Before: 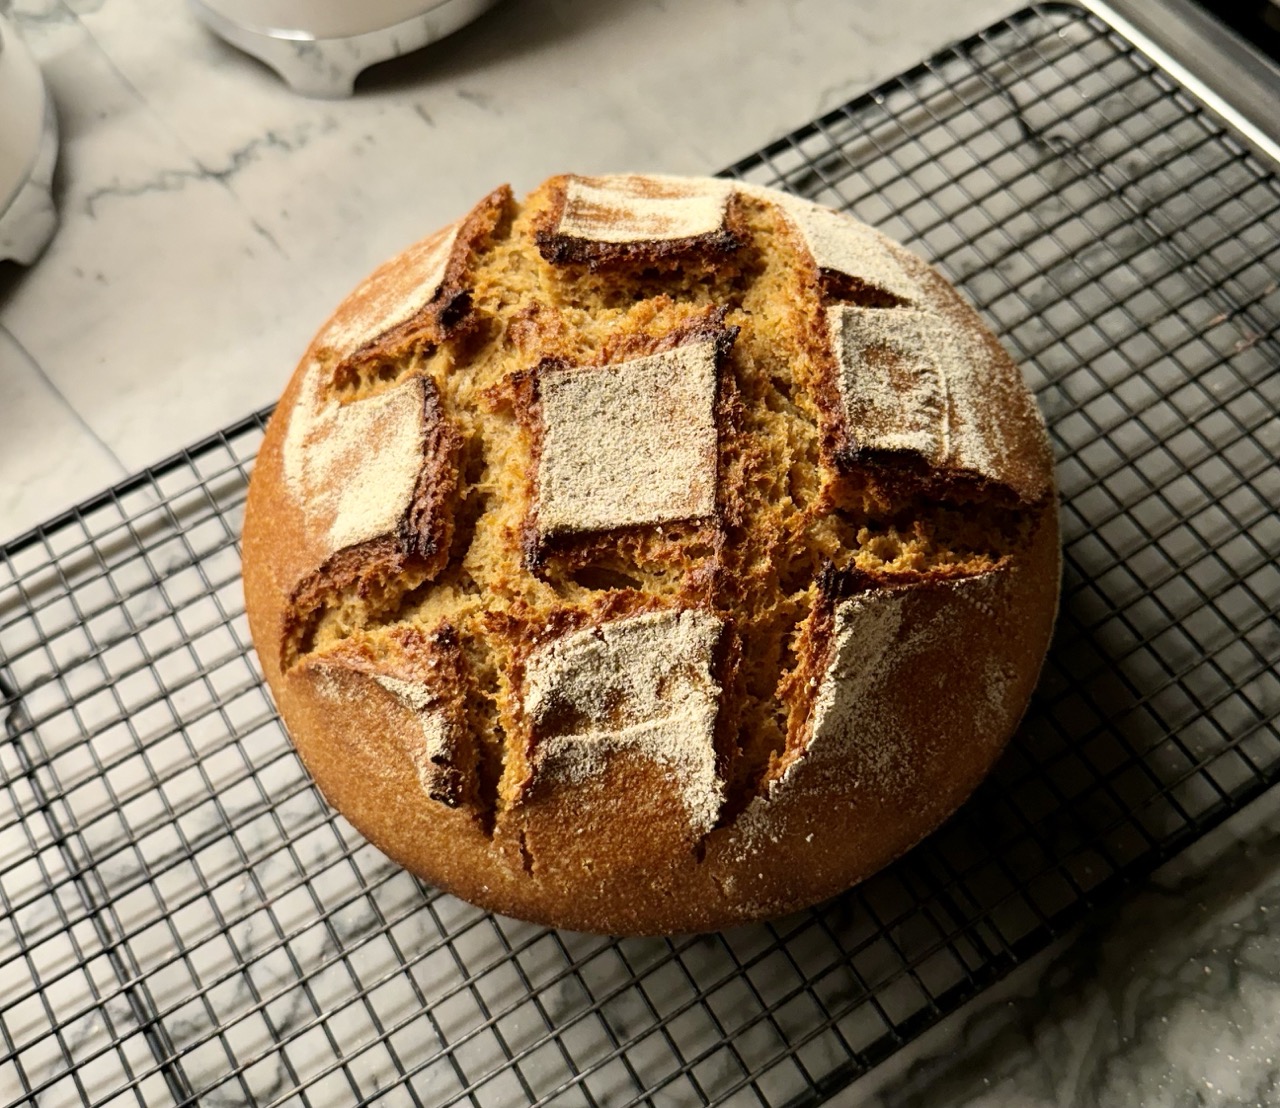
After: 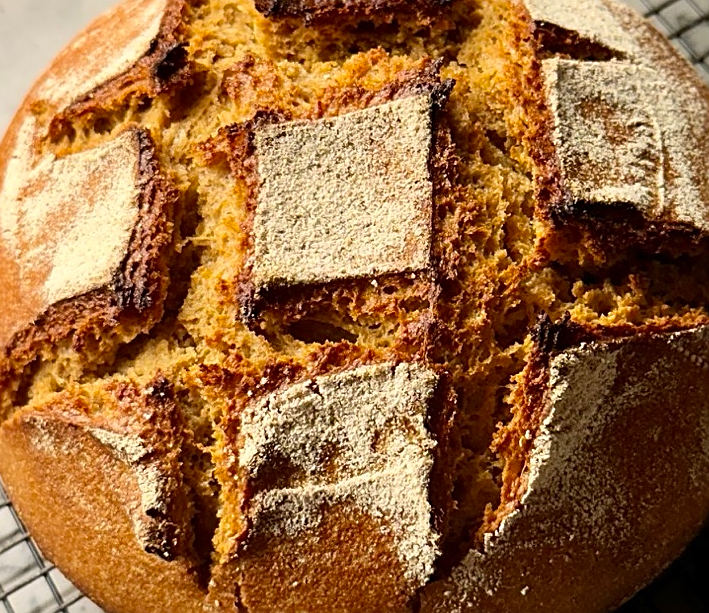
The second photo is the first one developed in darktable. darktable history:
sharpen: on, module defaults
crop and rotate: left 22.294%, top 22.362%, right 22.307%, bottom 22.228%
